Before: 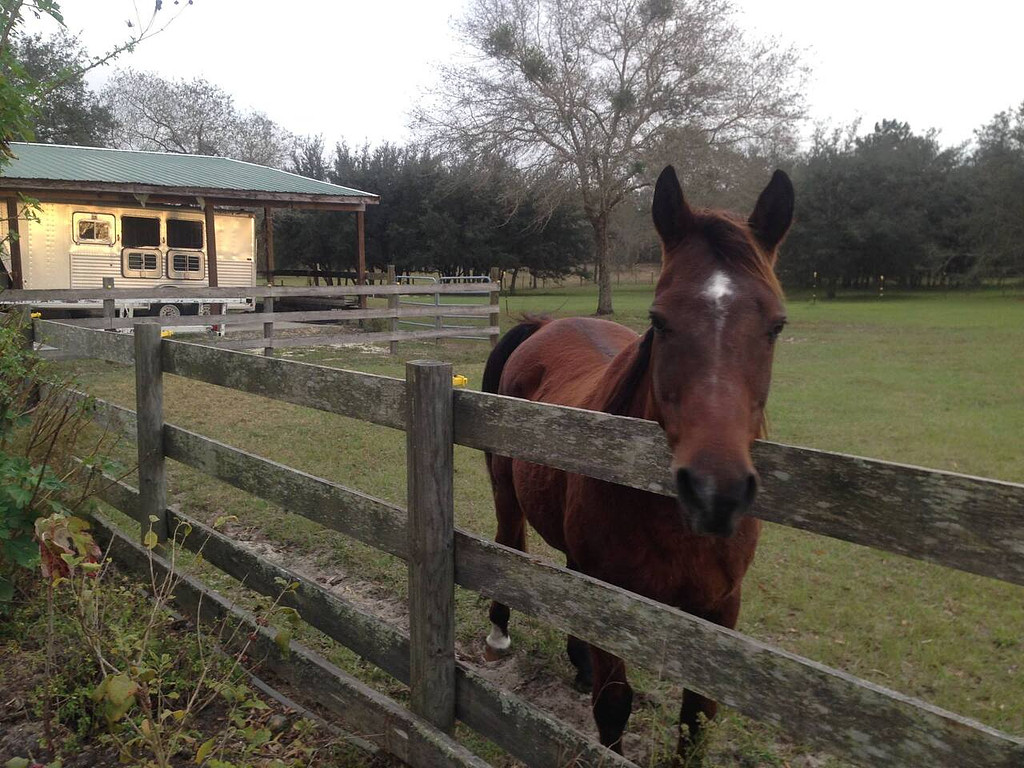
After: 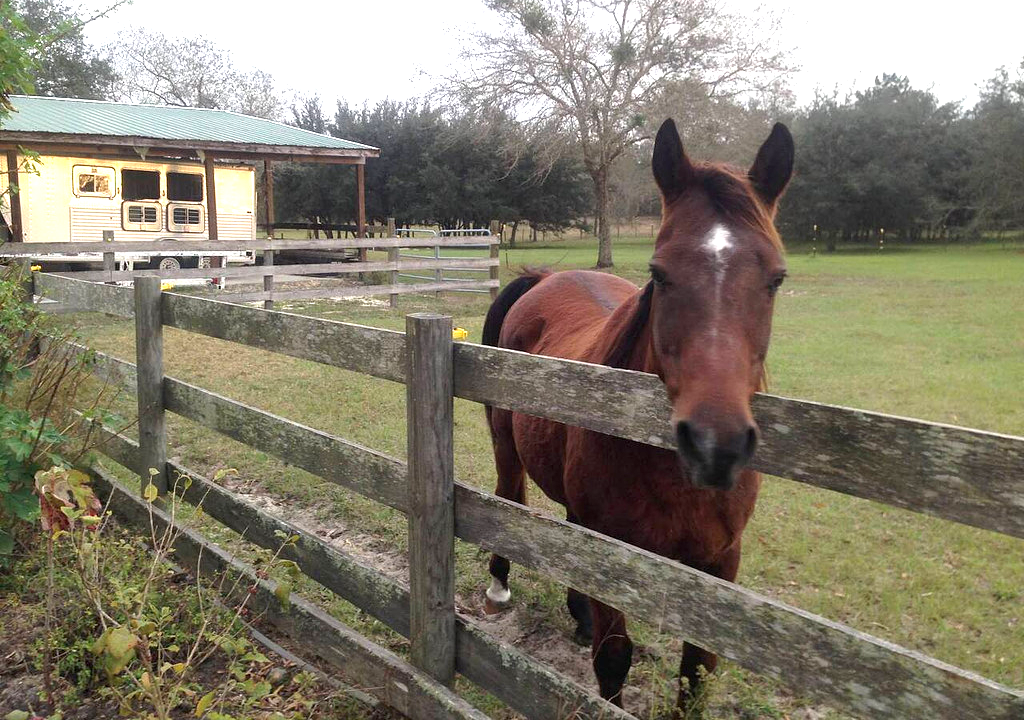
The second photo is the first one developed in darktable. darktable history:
exposure: black level correction 0.001, exposure 1.118 EV, compensate exposure bias true, compensate highlight preservation false
crop and rotate: top 6.183%
